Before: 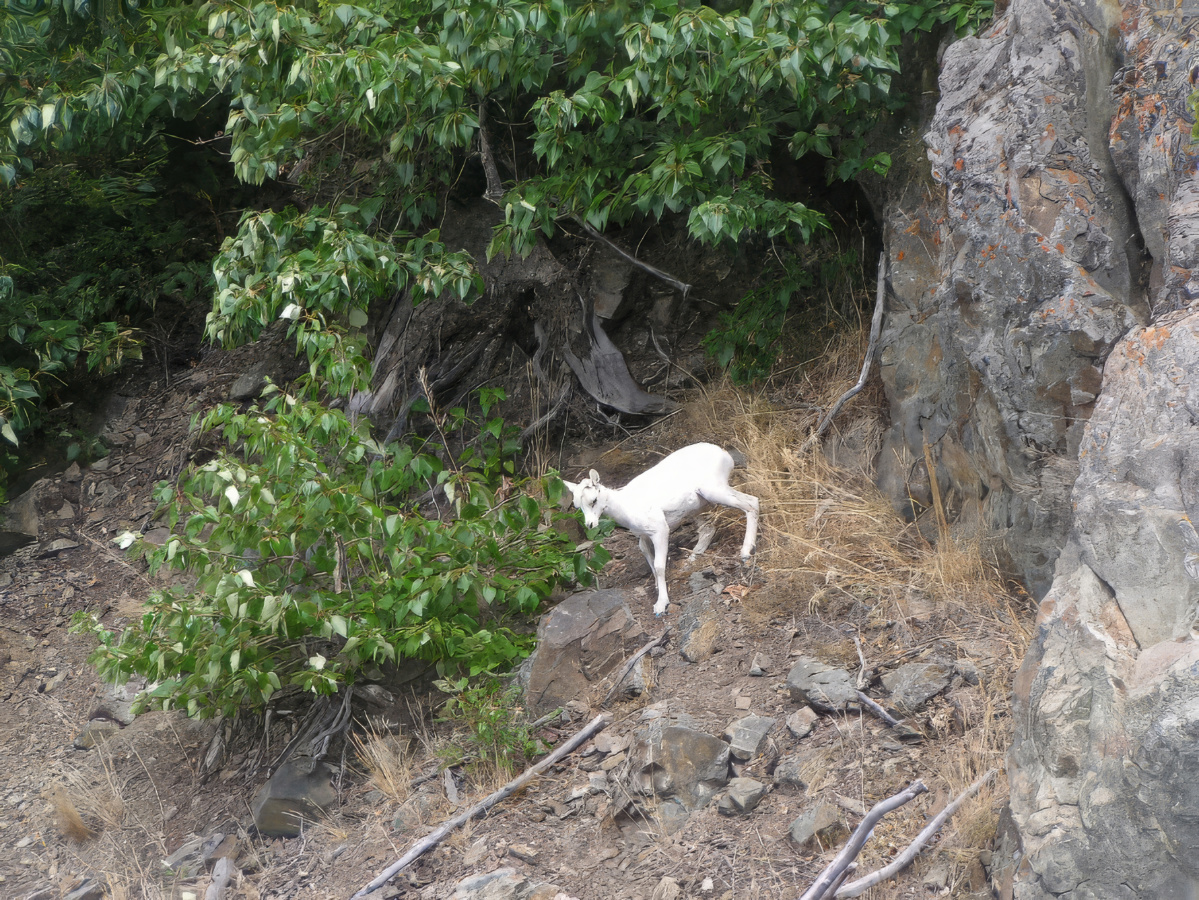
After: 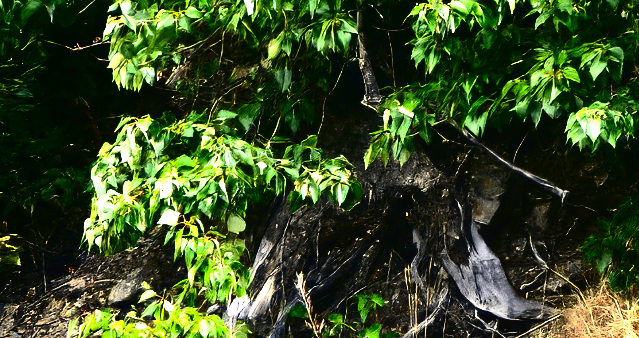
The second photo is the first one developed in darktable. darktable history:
crop: left 10.233%, top 10.499%, right 36.454%, bottom 51.859%
color correction: highlights a* -0.236, highlights b* -0.11
contrast brightness saturation: contrast 0.121, brightness -0.12, saturation 0.196
color balance rgb: shadows lift › chroma 2.024%, shadows lift › hue 247.89°, highlights gain › chroma 1.68%, highlights gain › hue 55.95°, perceptual saturation grading › global saturation 0.81%, perceptual brilliance grading › highlights 74.831%, perceptual brilliance grading › shadows -29.403%, global vibrance 20%
tone curve: curves: ch0 [(0, 0.01) (0.133, 0.057) (0.338, 0.327) (0.494, 0.55) (0.726, 0.807) (1, 1)]; ch1 [(0, 0) (0.346, 0.324) (0.45, 0.431) (0.5, 0.5) (0.522, 0.517) (0.543, 0.578) (1, 1)]; ch2 [(0, 0) (0.44, 0.424) (0.501, 0.499) (0.564, 0.611) (0.622, 0.667) (0.707, 0.746) (1, 1)], color space Lab, independent channels, preserve colors none
local contrast: mode bilateral grid, contrast 99, coarseness 100, detail 89%, midtone range 0.2
exposure: black level correction 0, exposure 0.696 EV, compensate exposure bias true, compensate highlight preservation false
